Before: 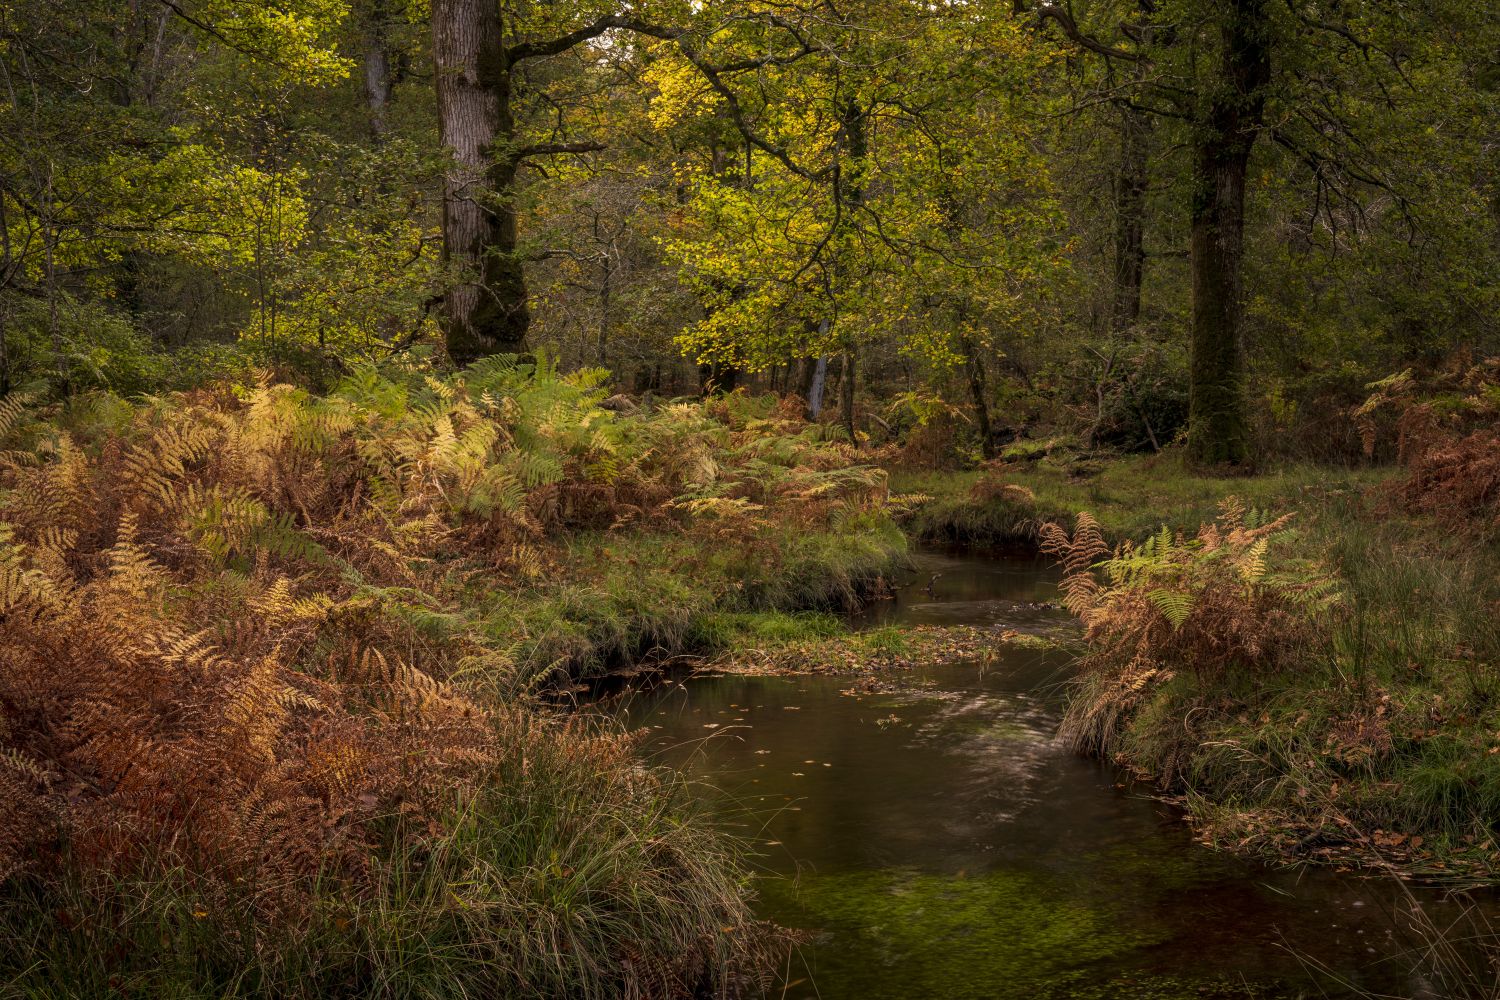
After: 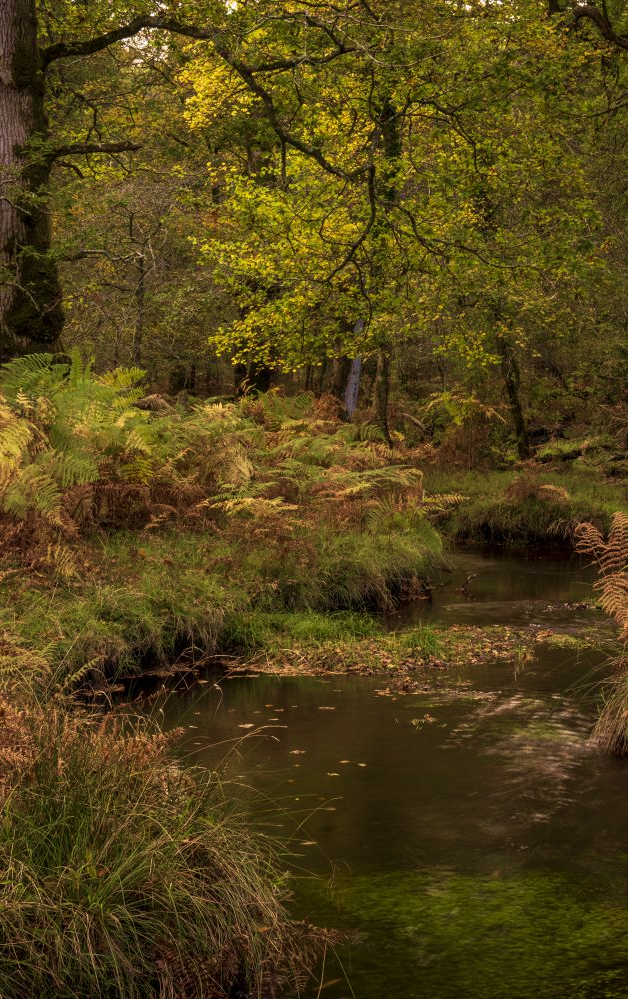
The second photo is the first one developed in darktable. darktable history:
velvia: strength 56.65%
crop: left 31%, right 27.13%
